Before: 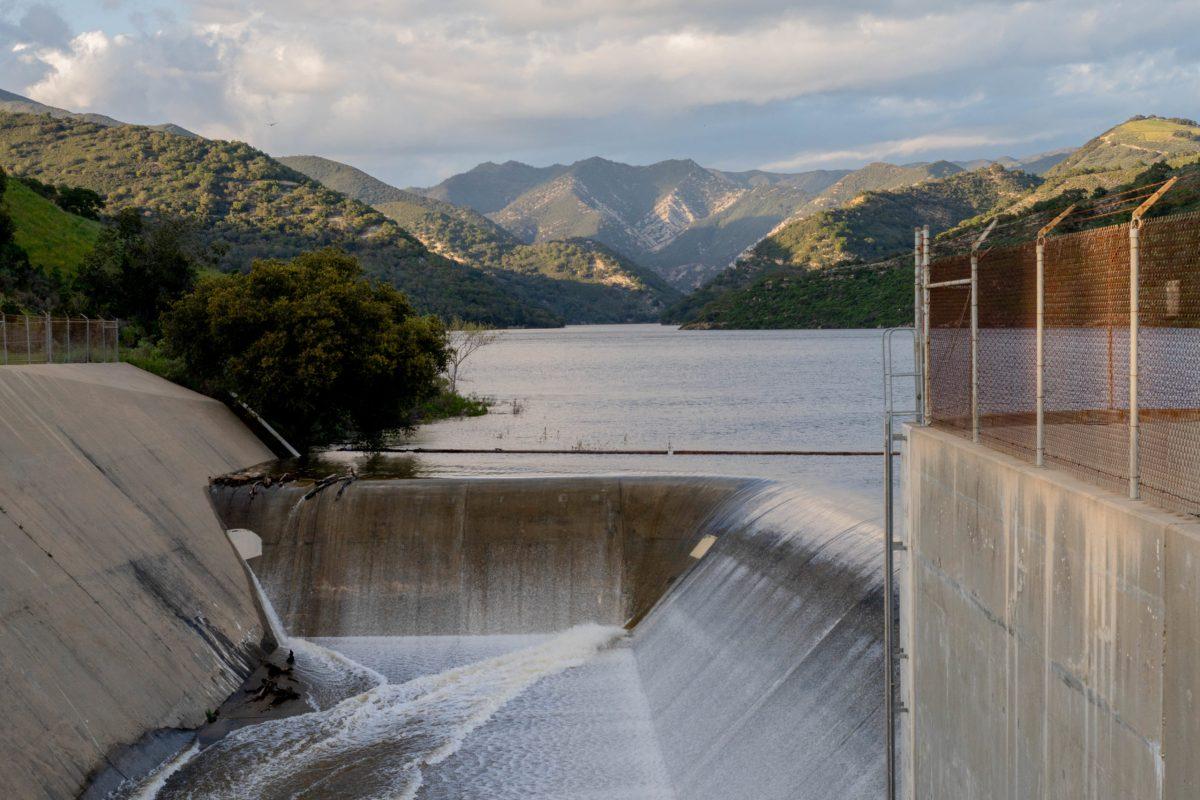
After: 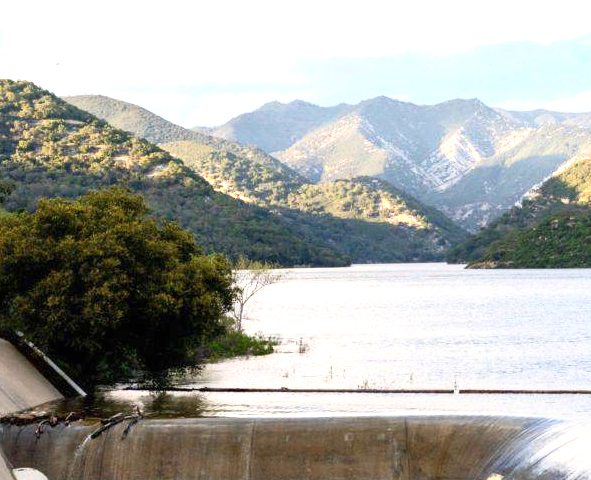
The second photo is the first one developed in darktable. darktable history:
crop: left 17.835%, top 7.675%, right 32.881%, bottom 32.213%
exposure: black level correction 0, exposure 1.388 EV, compensate exposure bias true, compensate highlight preservation false
shadows and highlights: shadows 0, highlights 40
